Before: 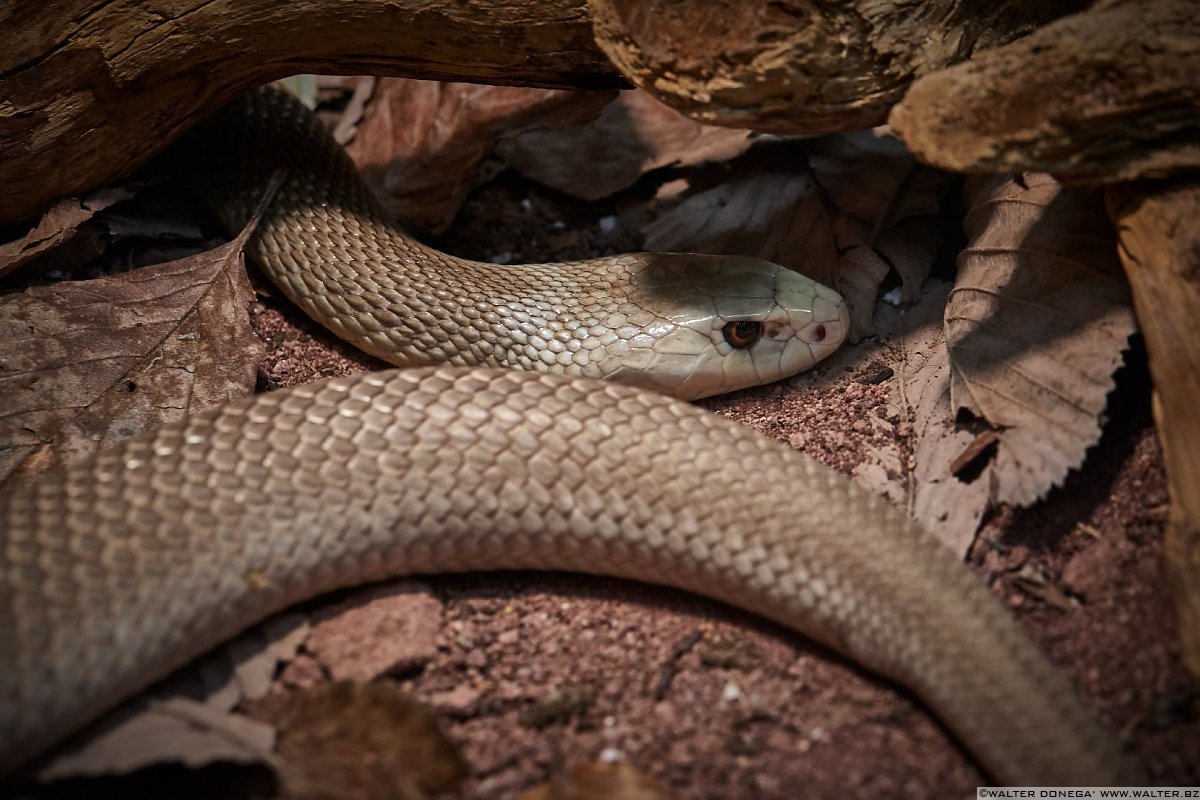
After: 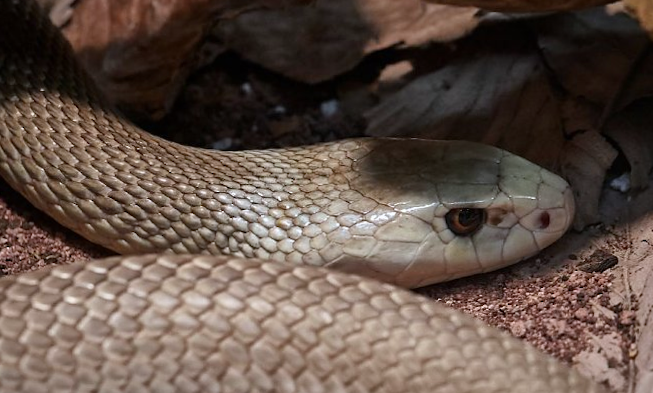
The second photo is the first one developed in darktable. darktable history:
white balance: red 0.974, blue 1.044
crop: left 20.932%, top 15.471%, right 21.848%, bottom 34.081%
rotate and perspective: rotation 0.074°, lens shift (vertical) 0.096, lens shift (horizontal) -0.041, crop left 0.043, crop right 0.952, crop top 0.024, crop bottom 0.979
